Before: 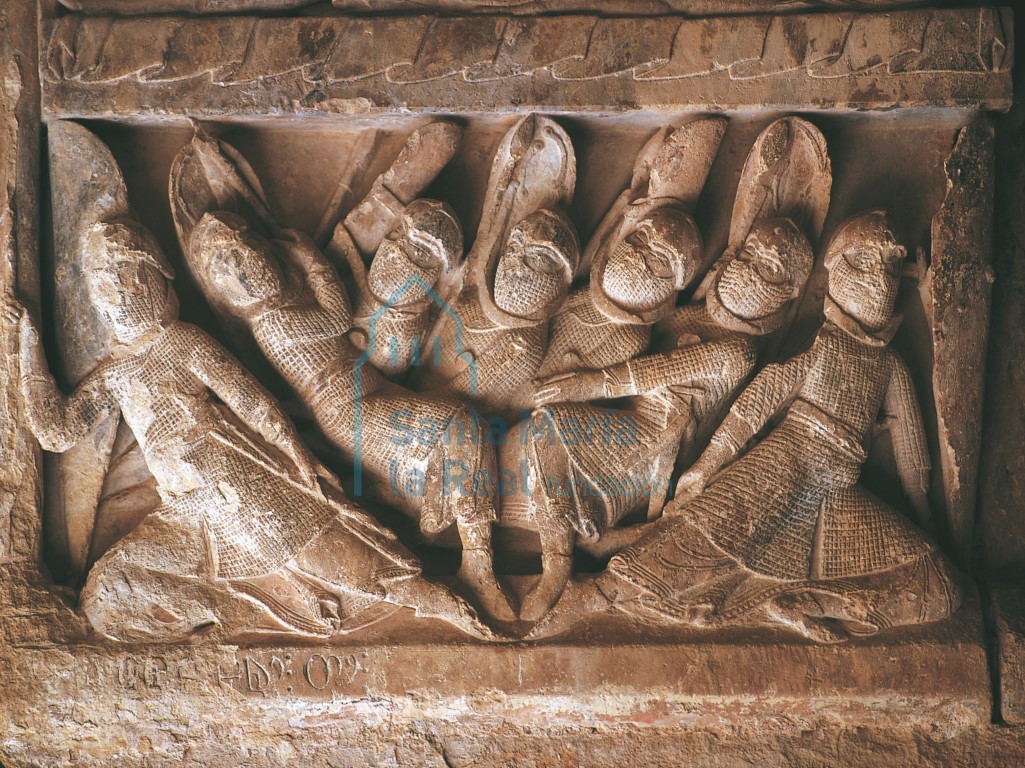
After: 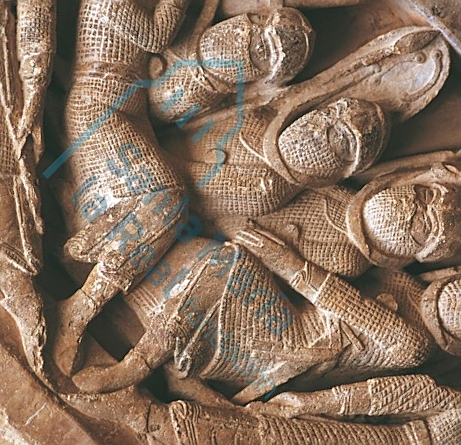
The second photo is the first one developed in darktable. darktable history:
crop and rotate: angle -45.23°, top 16.645%, right 0.805%, bottom 11.719%
sharpen: on, module defaults
